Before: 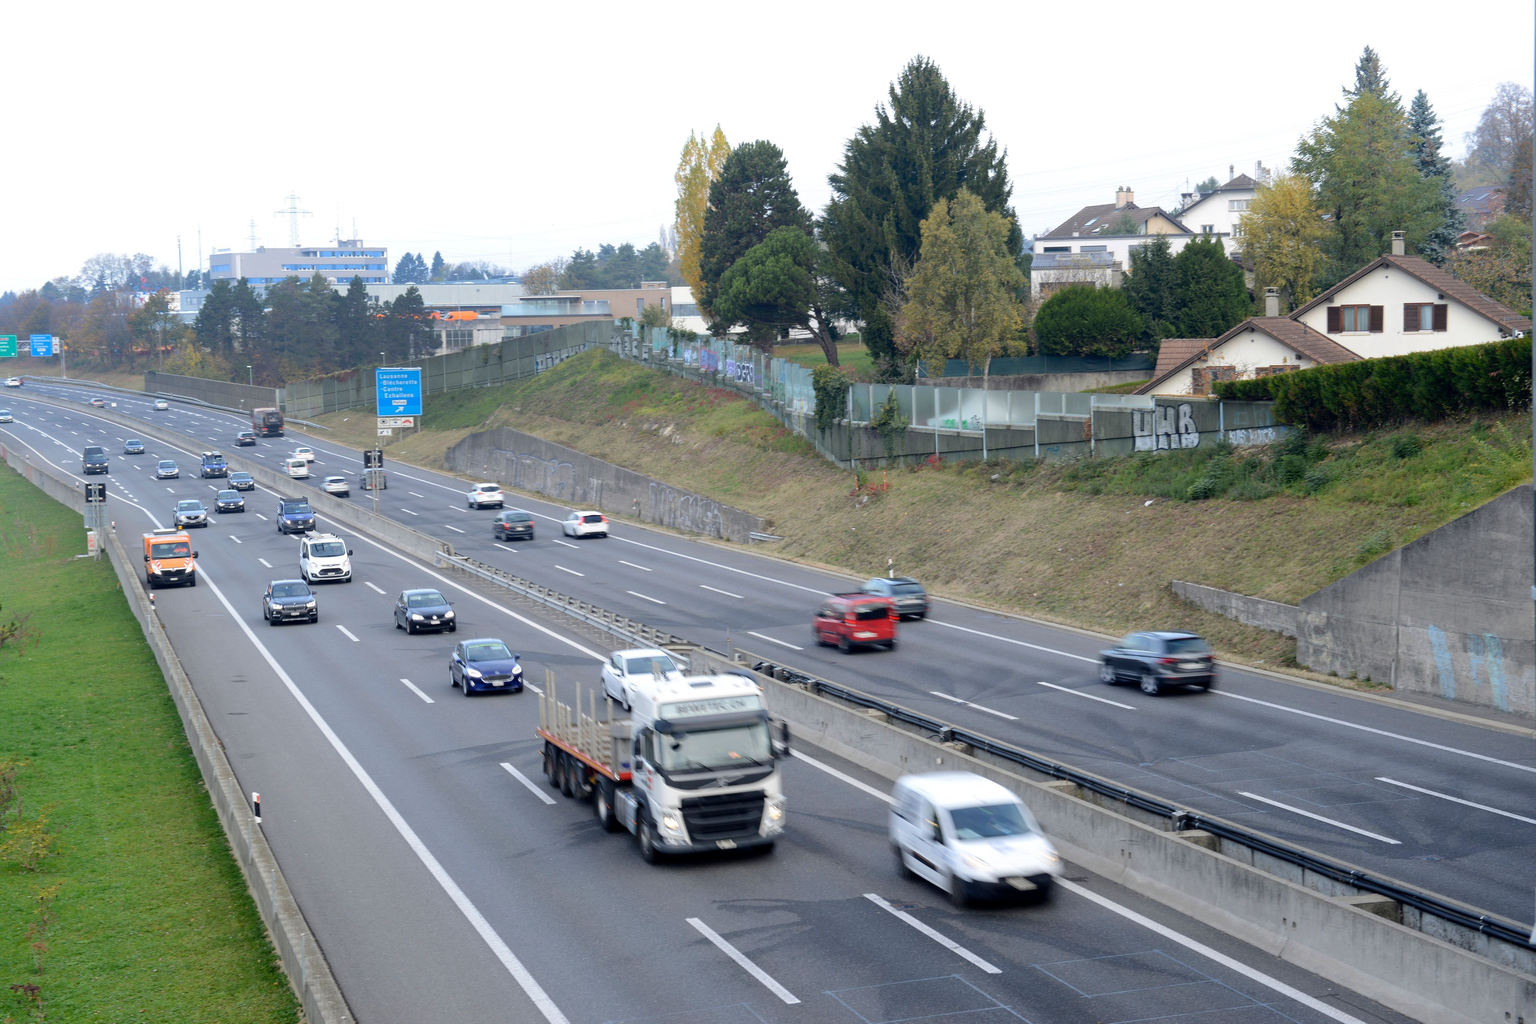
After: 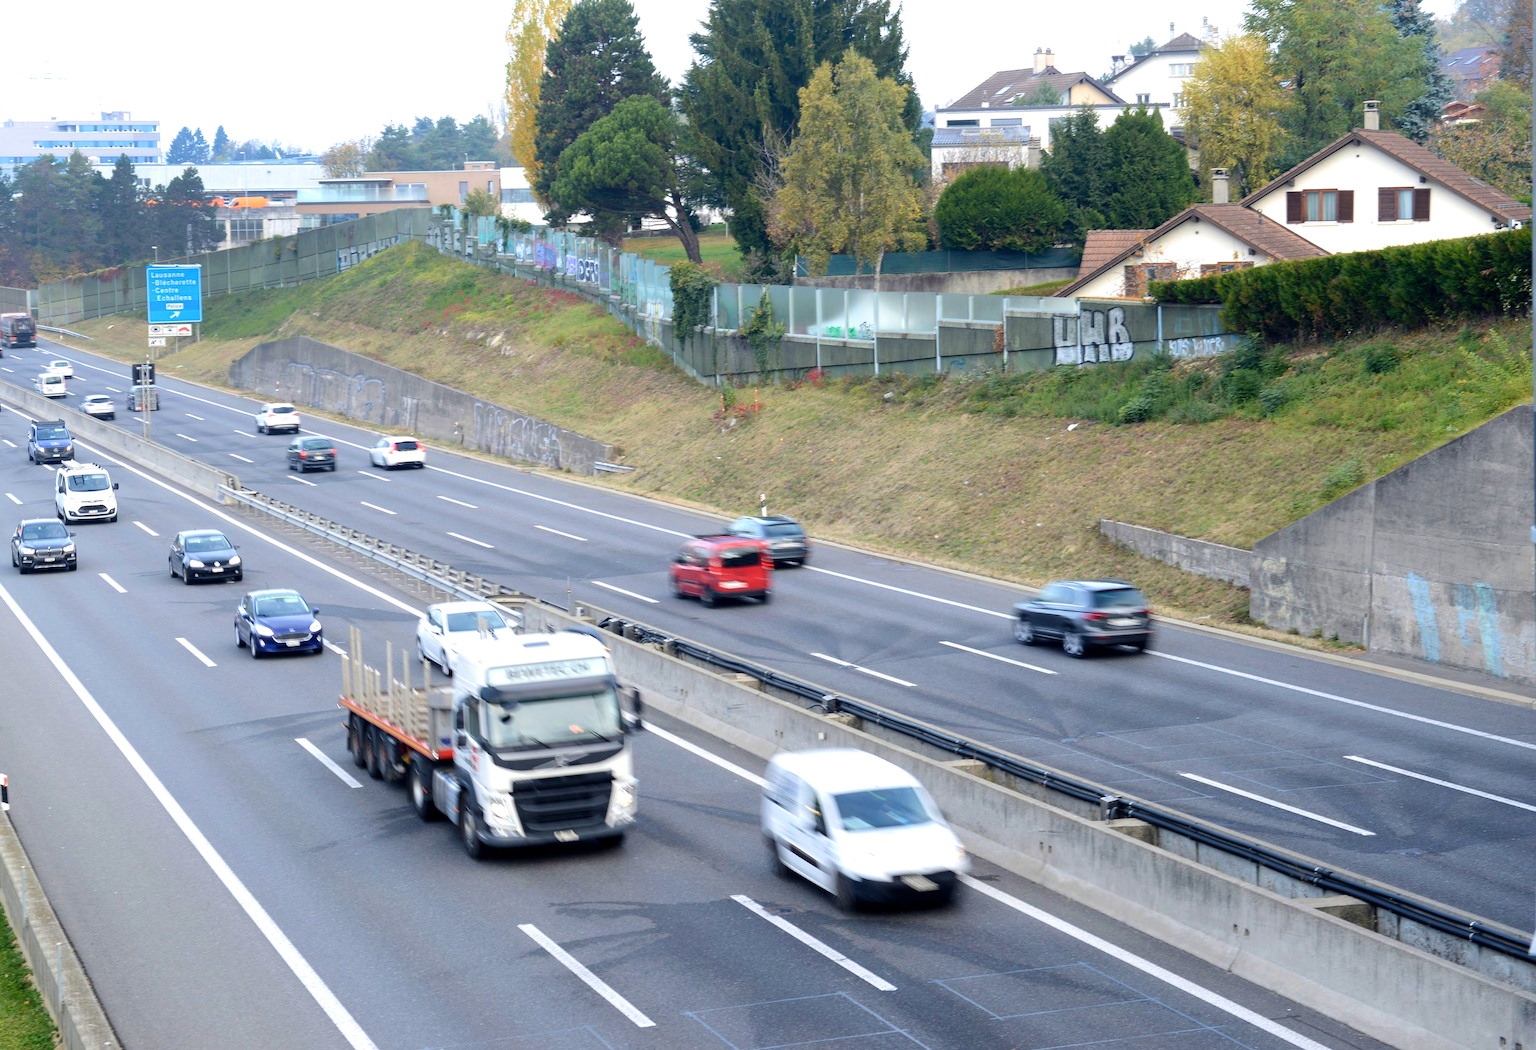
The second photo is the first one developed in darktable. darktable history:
crop: left 16.526%, top 14.381%
exposure: exposure 0.561 EV, compensate highlight preservation false
velvia: on, module defaults
